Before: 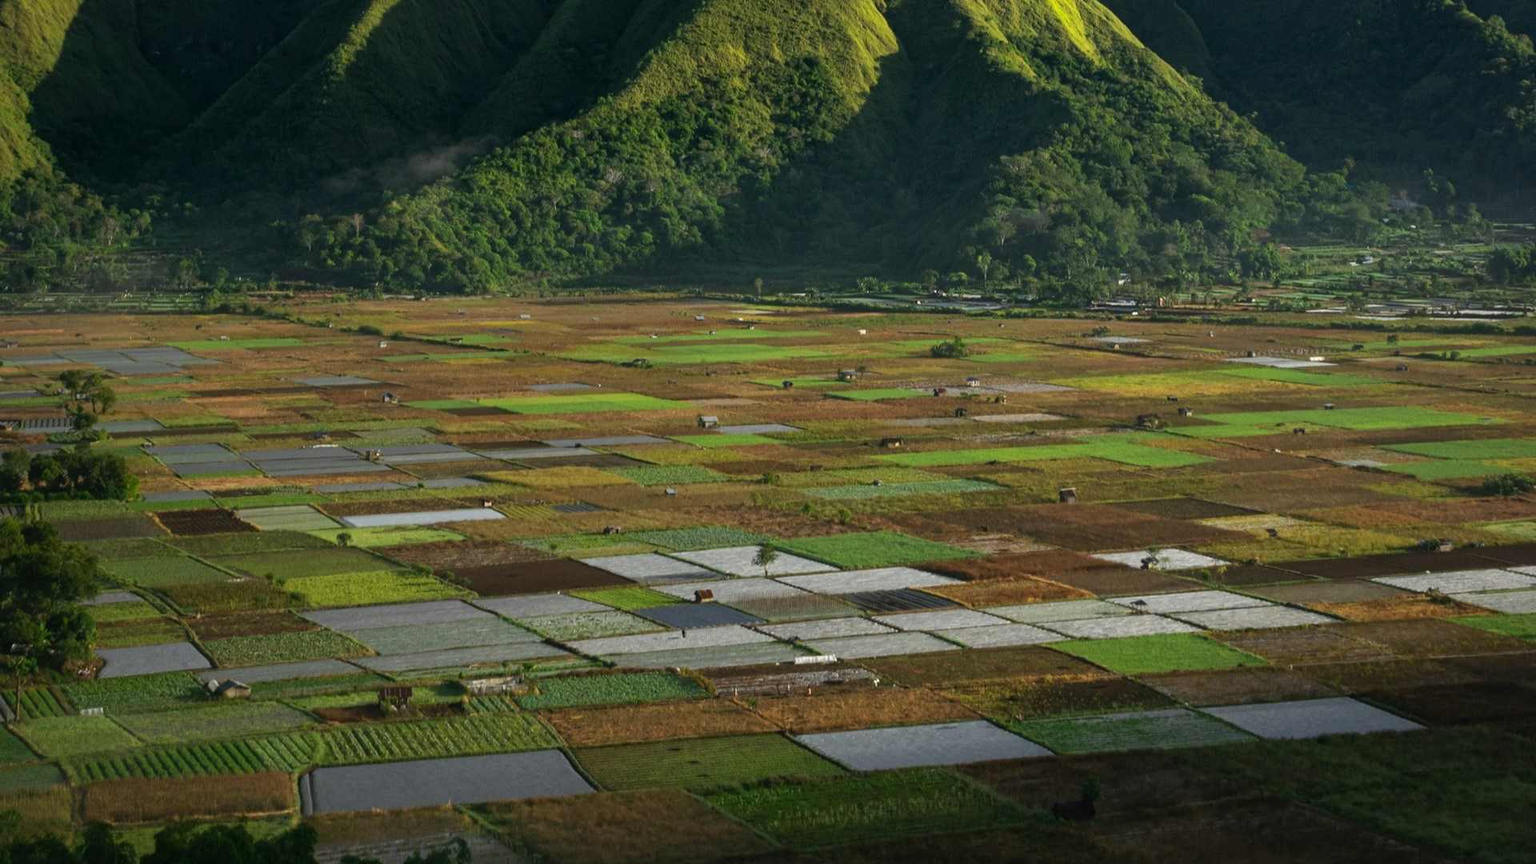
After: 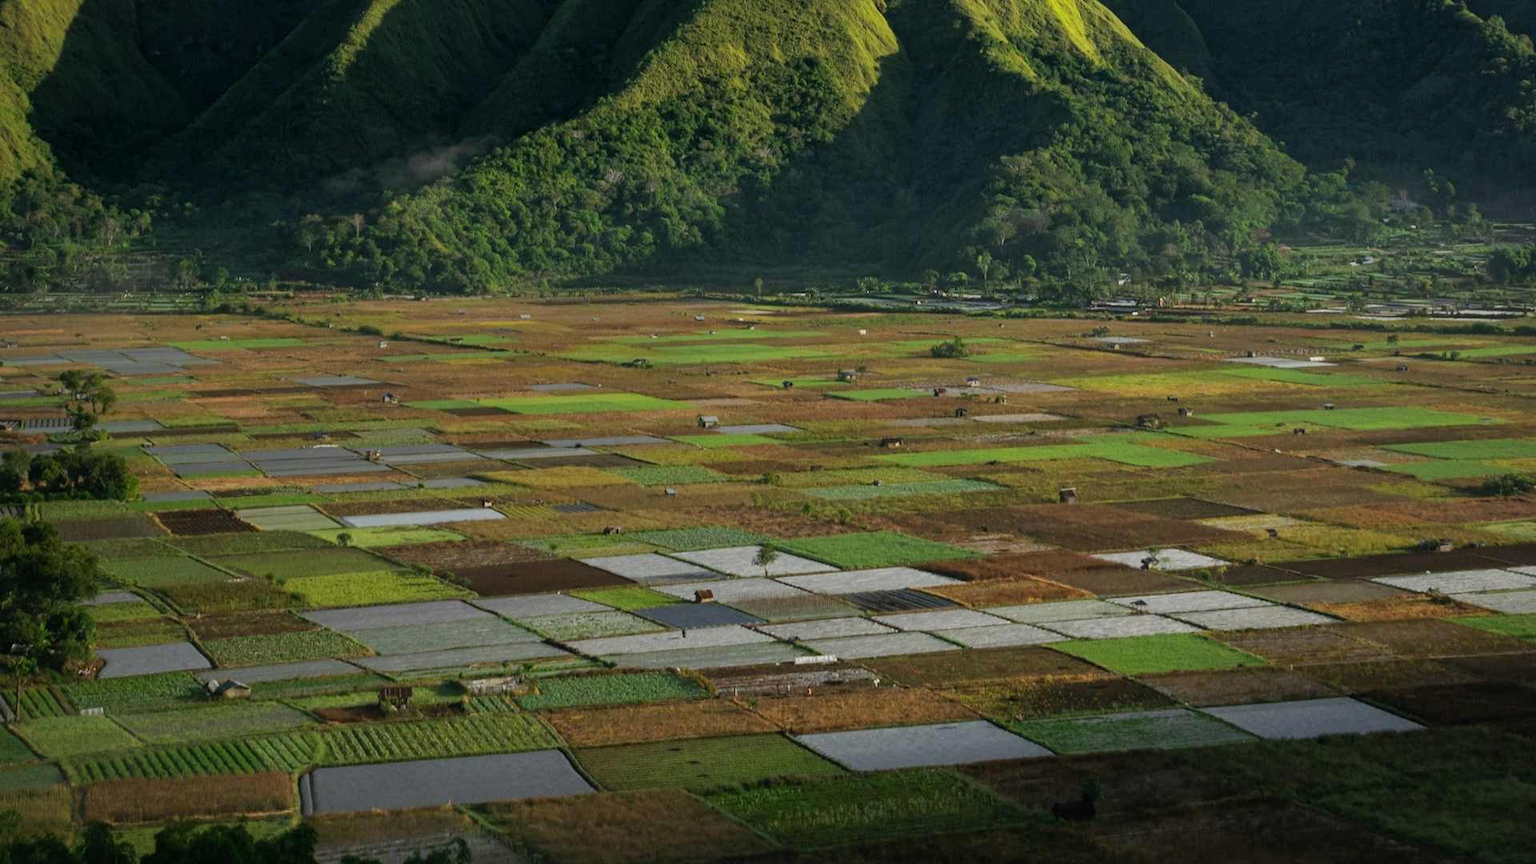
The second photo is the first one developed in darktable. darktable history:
filmic rgb: black relative exposure -15.04 EV, white relative exposure 3 EV, threshold 2.94 EV, structure ↔ texture 99.19%, target black luminance 0%, hardness 9.35, latitude 98.56%, contrast 0.916, shadows ↔ highlights balance 0.401%, enable highlight reconstruction true
